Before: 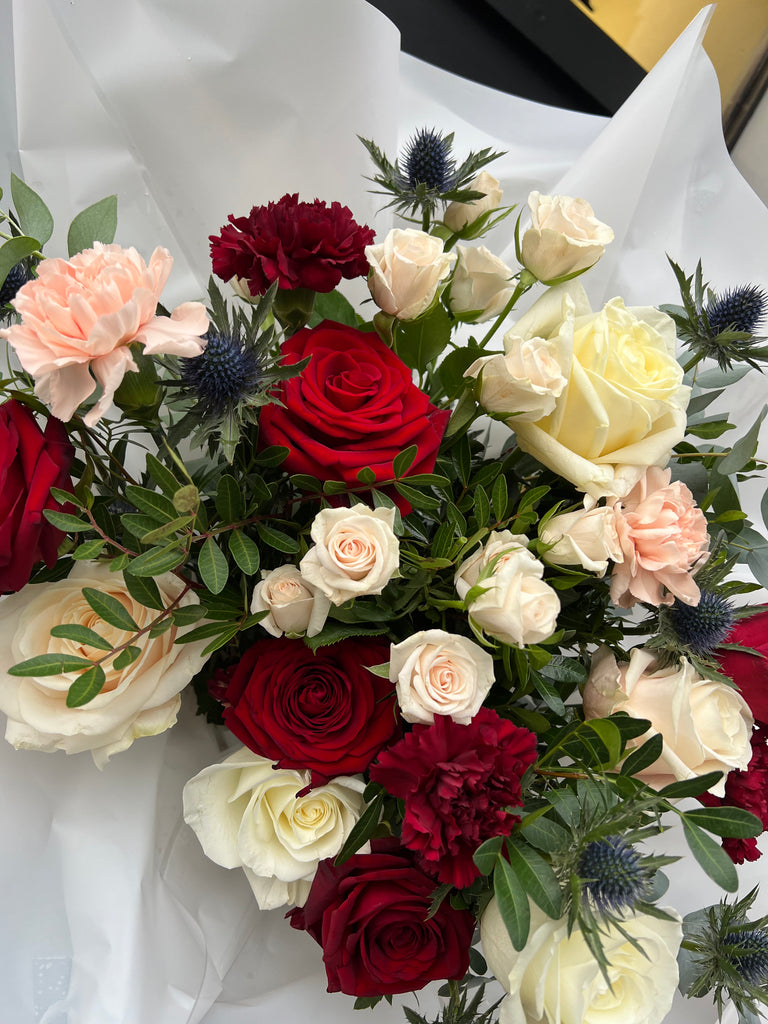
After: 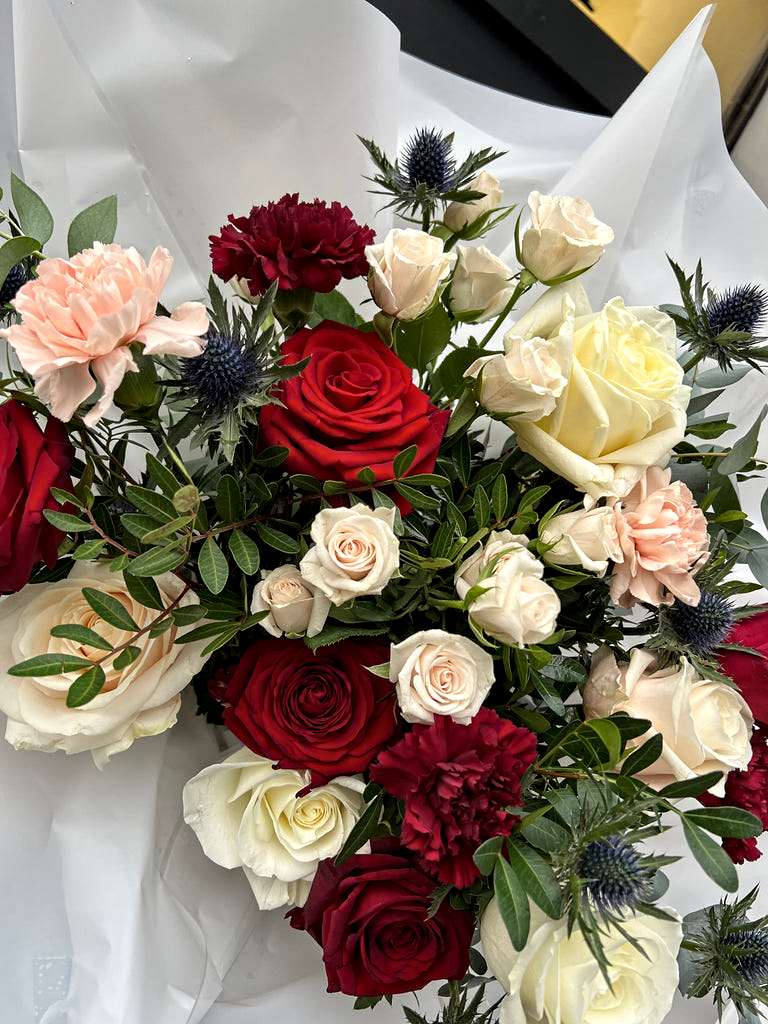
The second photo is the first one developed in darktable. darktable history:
contrast equalizer: y [[0.51, 0.537, 0.559, 0.574, 0.599, 0.618], [0.5 ×6], [0.5 ×6], [0 ×6], [0 ×6]]
